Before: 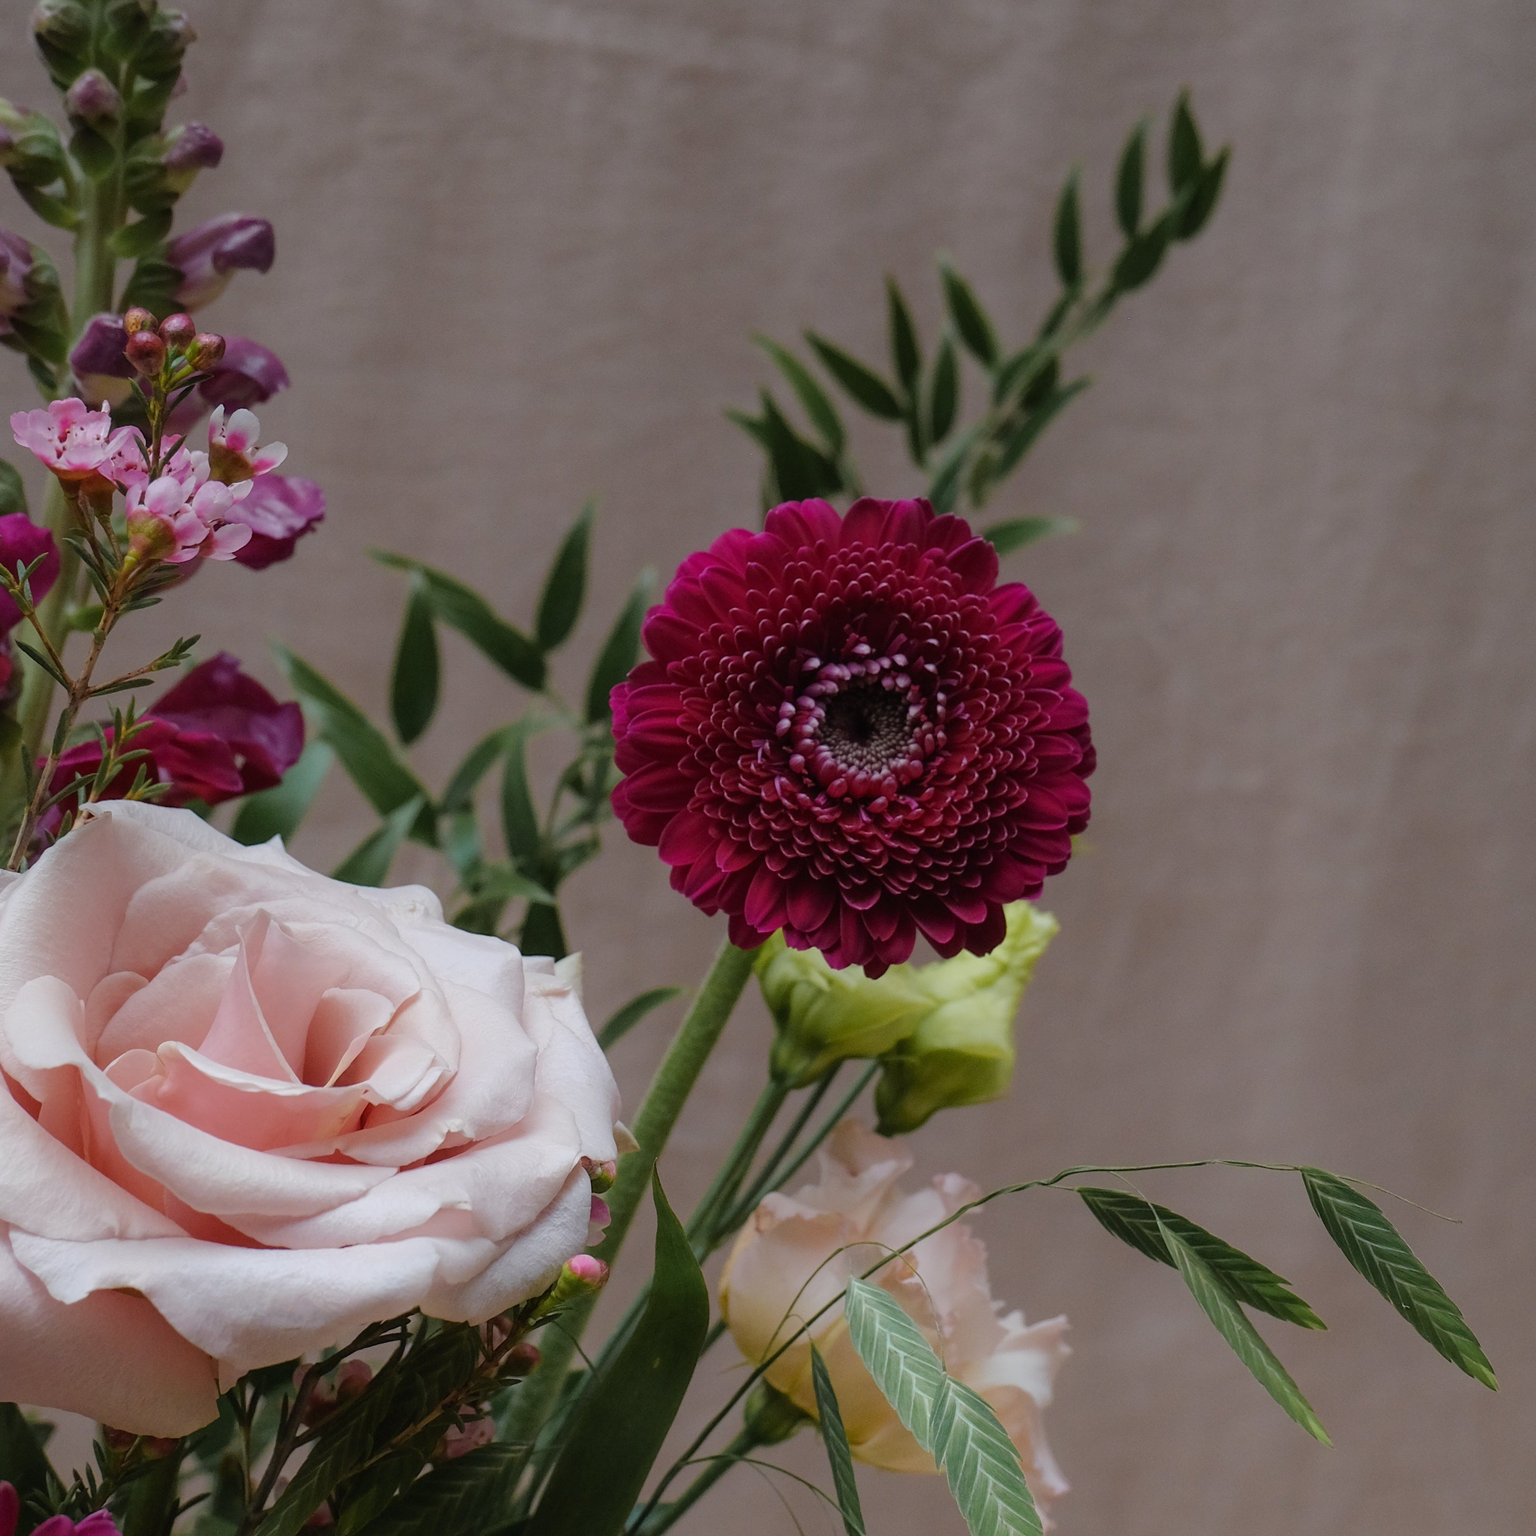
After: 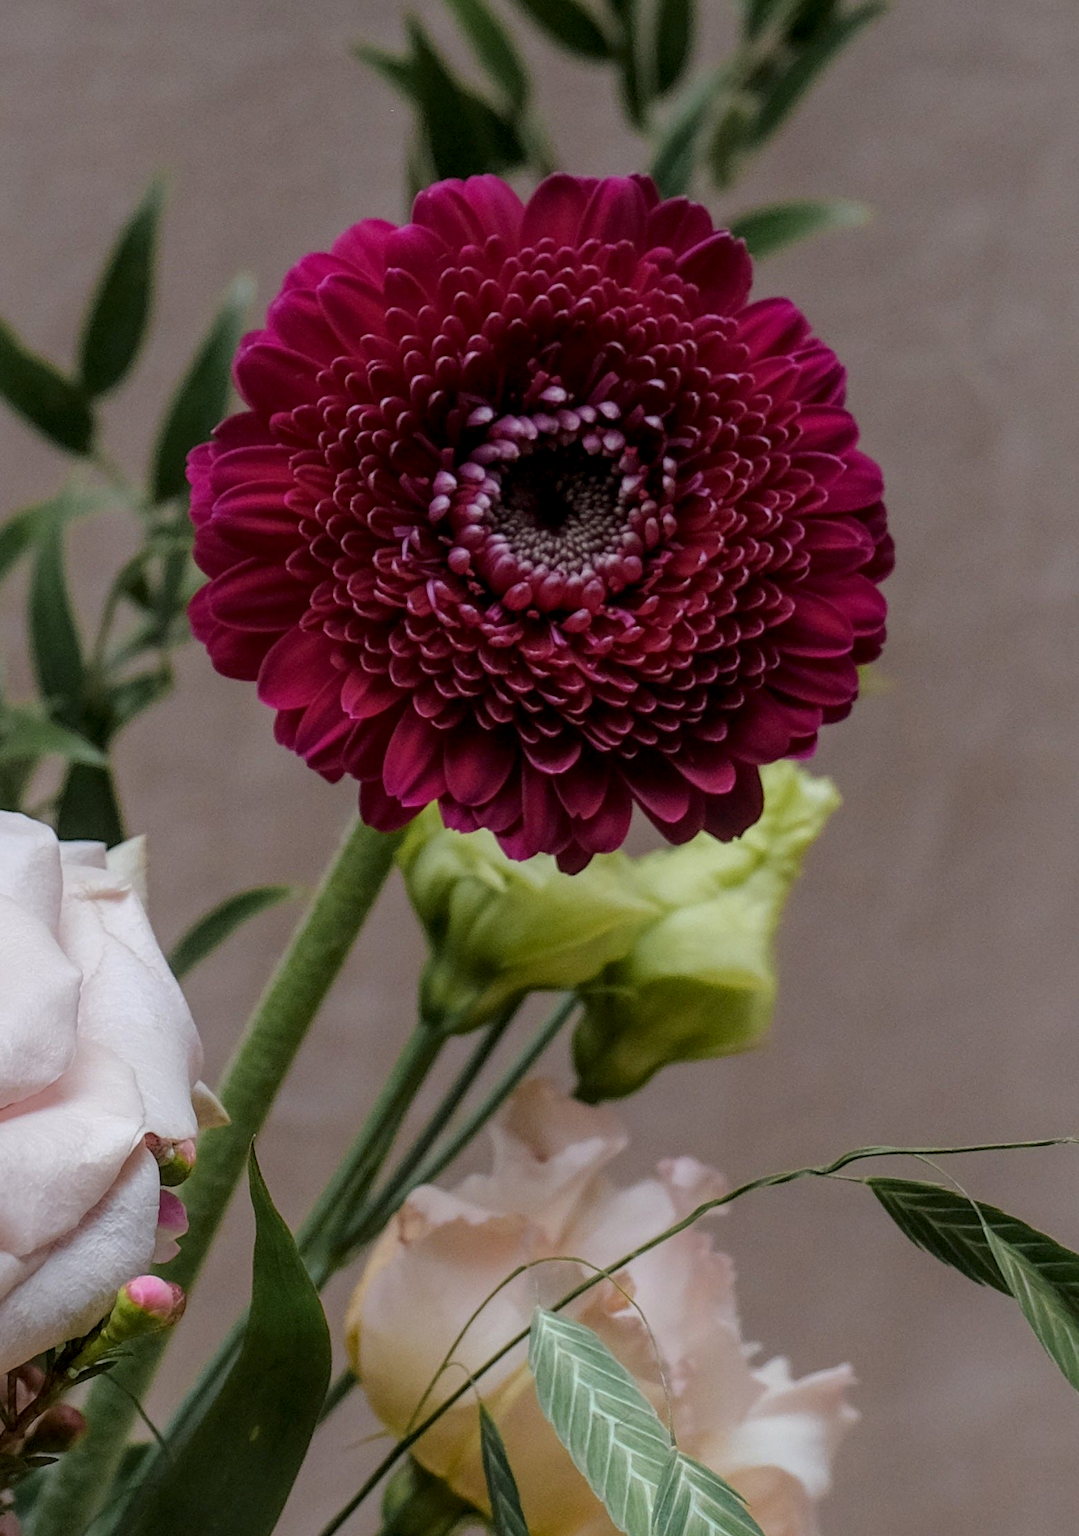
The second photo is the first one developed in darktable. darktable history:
local contrast: detail 130%
crop: left 31.379%, top 24.658%, right 20.326%, bottom 6.628%
